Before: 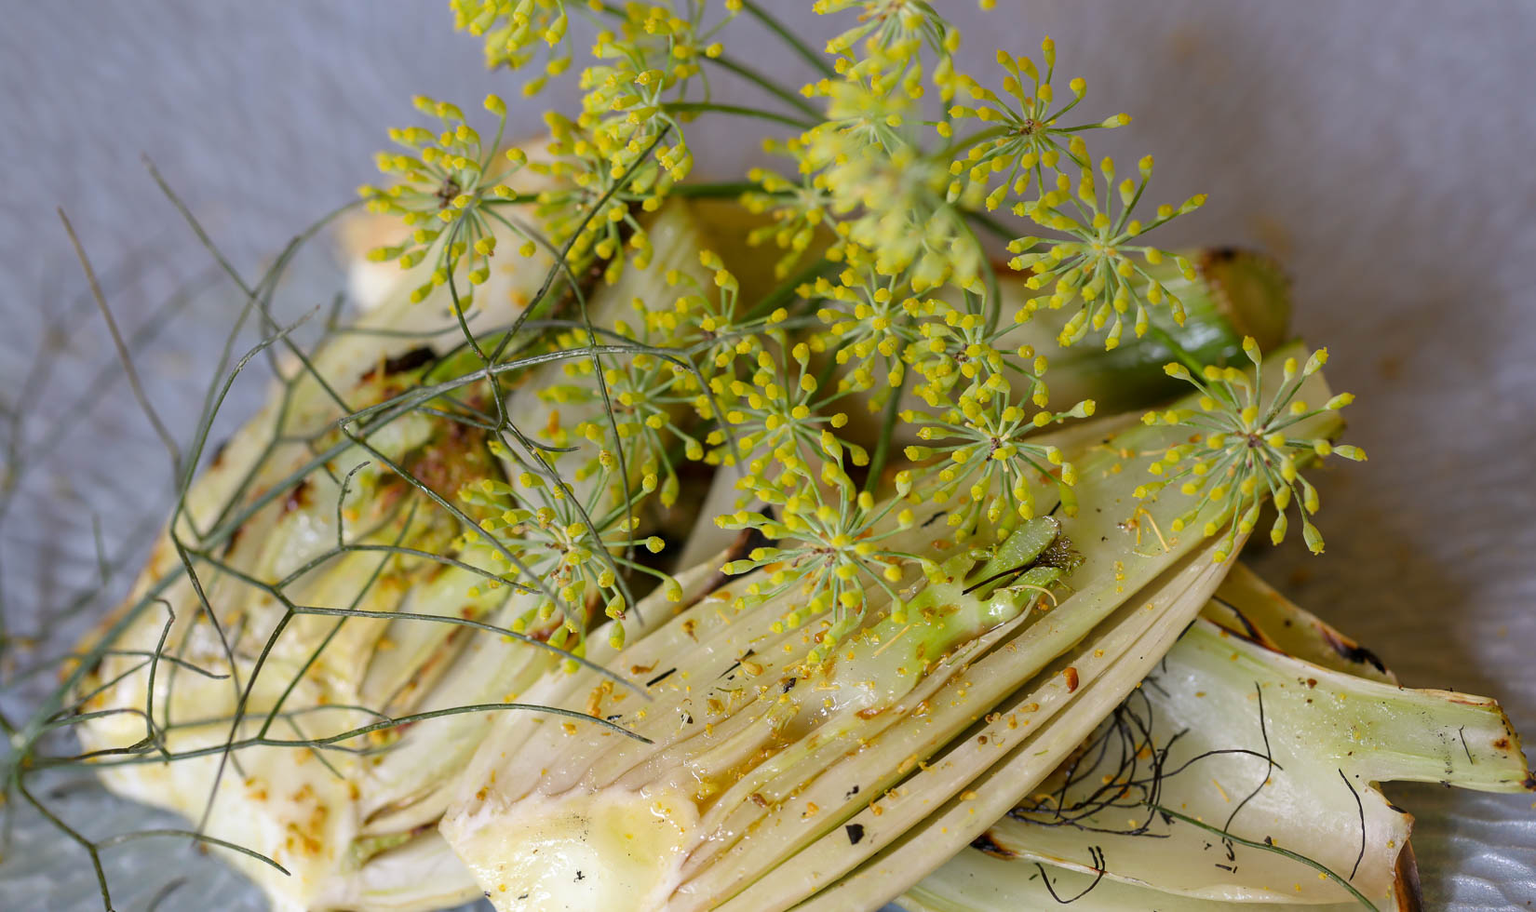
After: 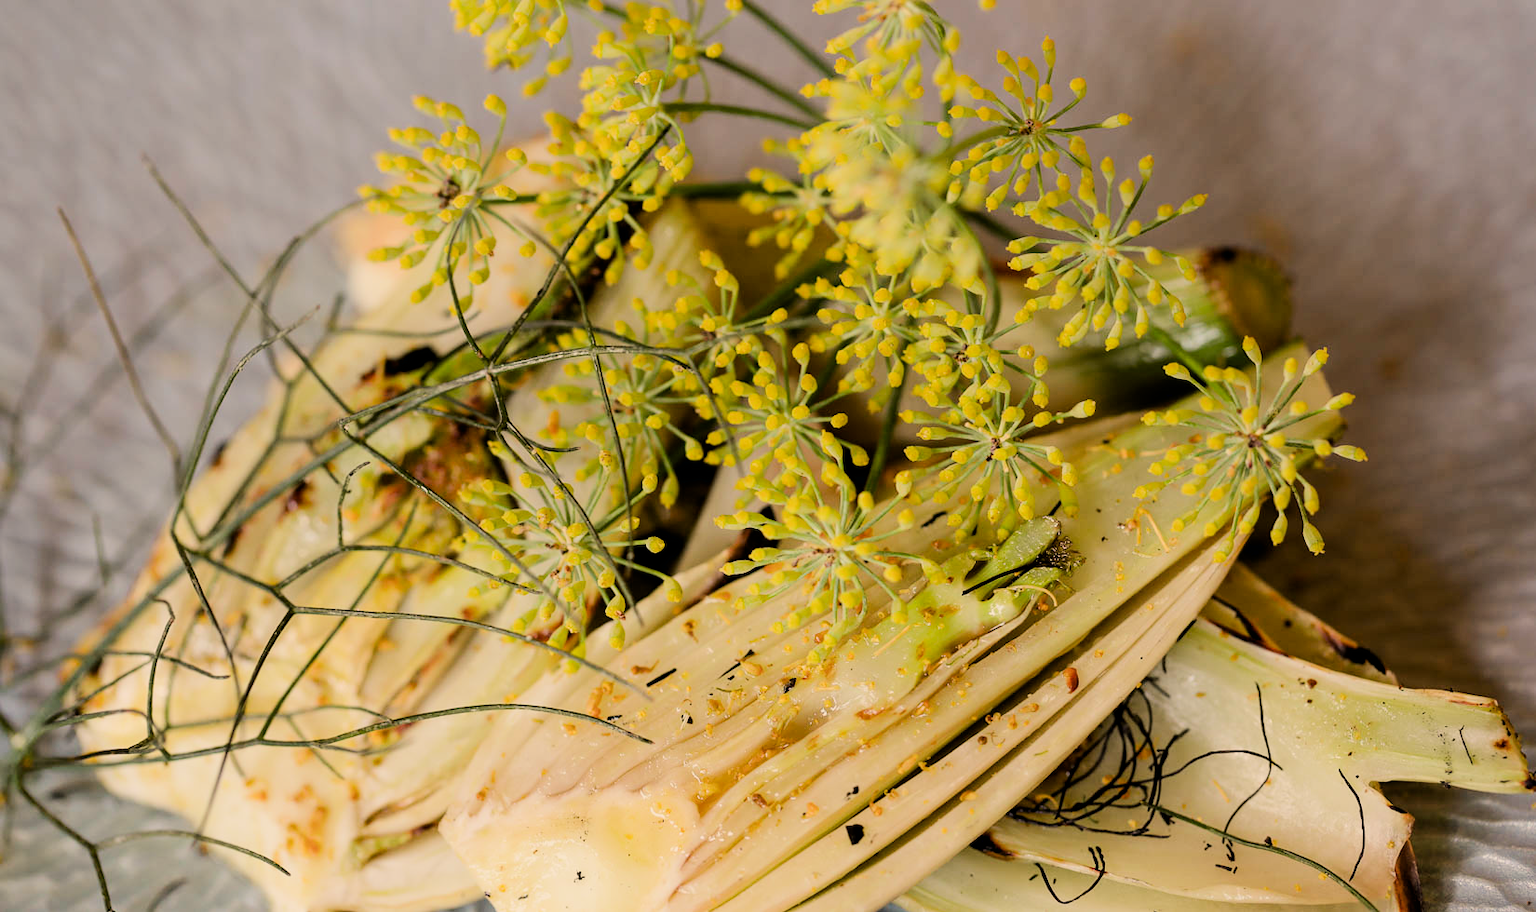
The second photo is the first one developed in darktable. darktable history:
filmic rgb: black relative exposure -7.65 EV, white relative exposure 4.56 EV, hardness 3.61
tone equalizer: -8 EV -0.75 EV, -7 EV -0.7 EV, -6 EV -0.6 EV, -5 EV -0.4 EV, -3 EV 0.4 EV, -2 EV 0.6 EV, -1 EV 0.7 EV, +0 EV 0.75 EV, edges refinement/feathering 500, mask exposure compensation -1.57 EV, preserve details no
exposure: black level correction 0.007, compensate highlight preservation false
white balance: red 1.123, blue 0.83
